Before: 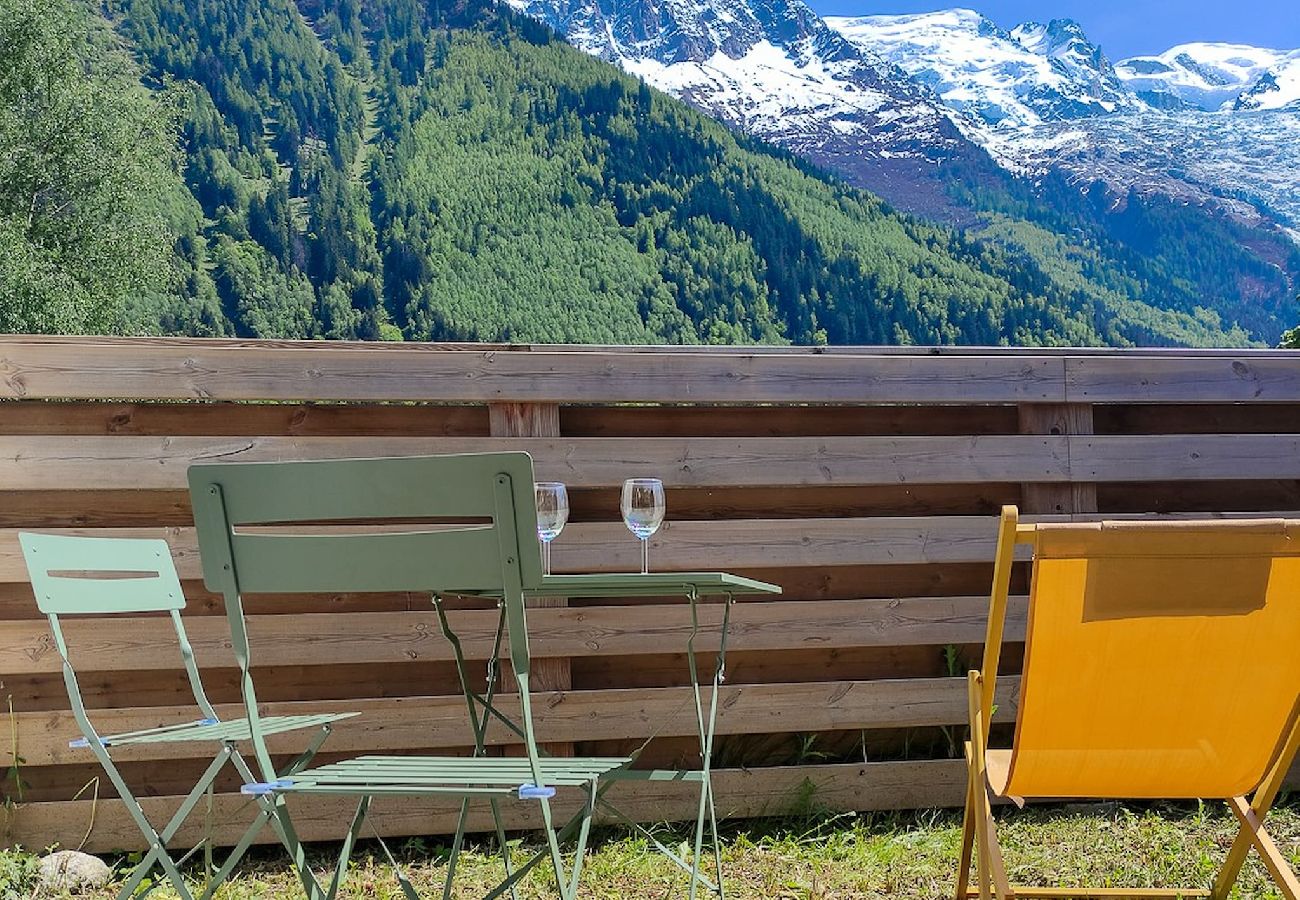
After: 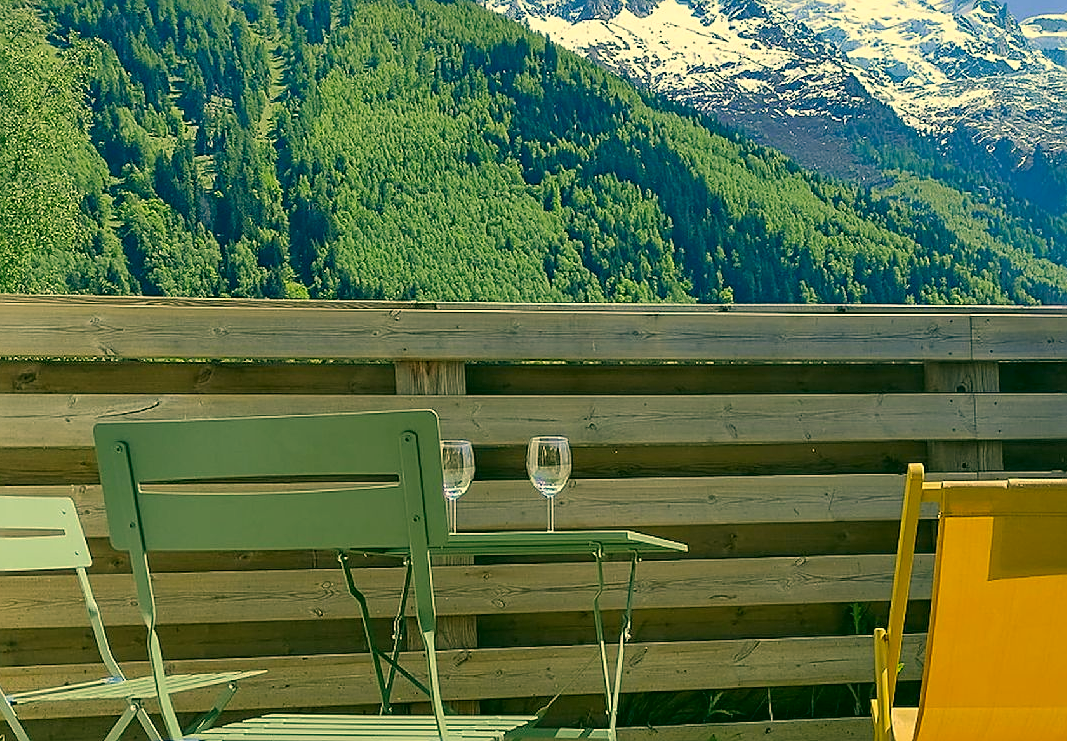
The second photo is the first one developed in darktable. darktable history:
tone equalizer: on, module defaults
crop and rotate: left 7.304%, top 4.698%, right 10.564%, bottom 12.941%
sharpen: on, module defaults
local contrast: mode bilateral grid, contrast 100, coarseness 100, detail 92%, midtone range 0.2
exposure: compensate exposure bias true, compensate highlight preservation false
shadows and highlights: shadows 25.95, highlights -26.02
color correction: highlights a* 5.64, highlights b* 33.5, shadows a* -26.54, shadows b* 3.95
